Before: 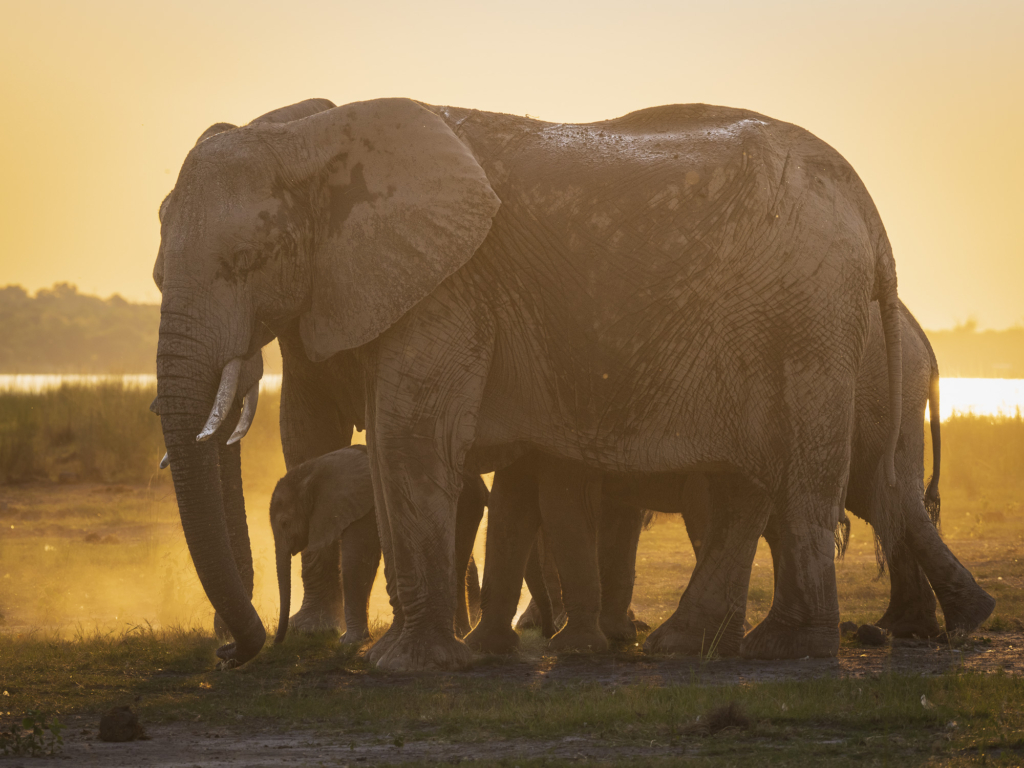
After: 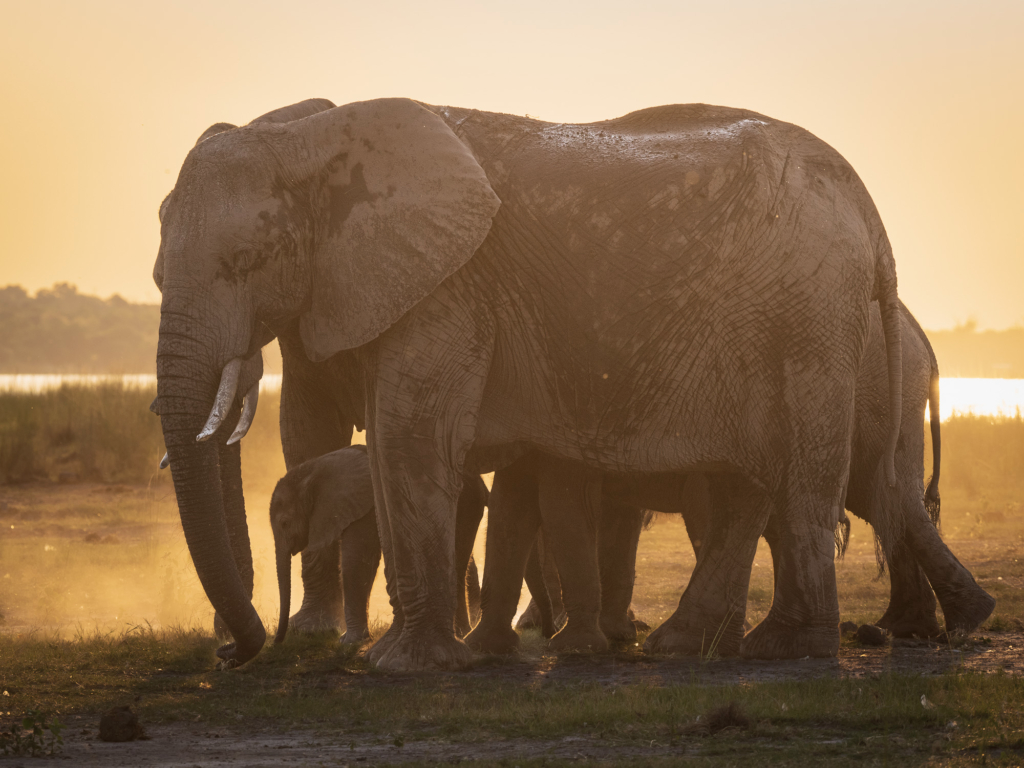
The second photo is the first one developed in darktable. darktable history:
contrast brightness saturation: contrast 0.055, brightness -0.009, saturation -0.232
